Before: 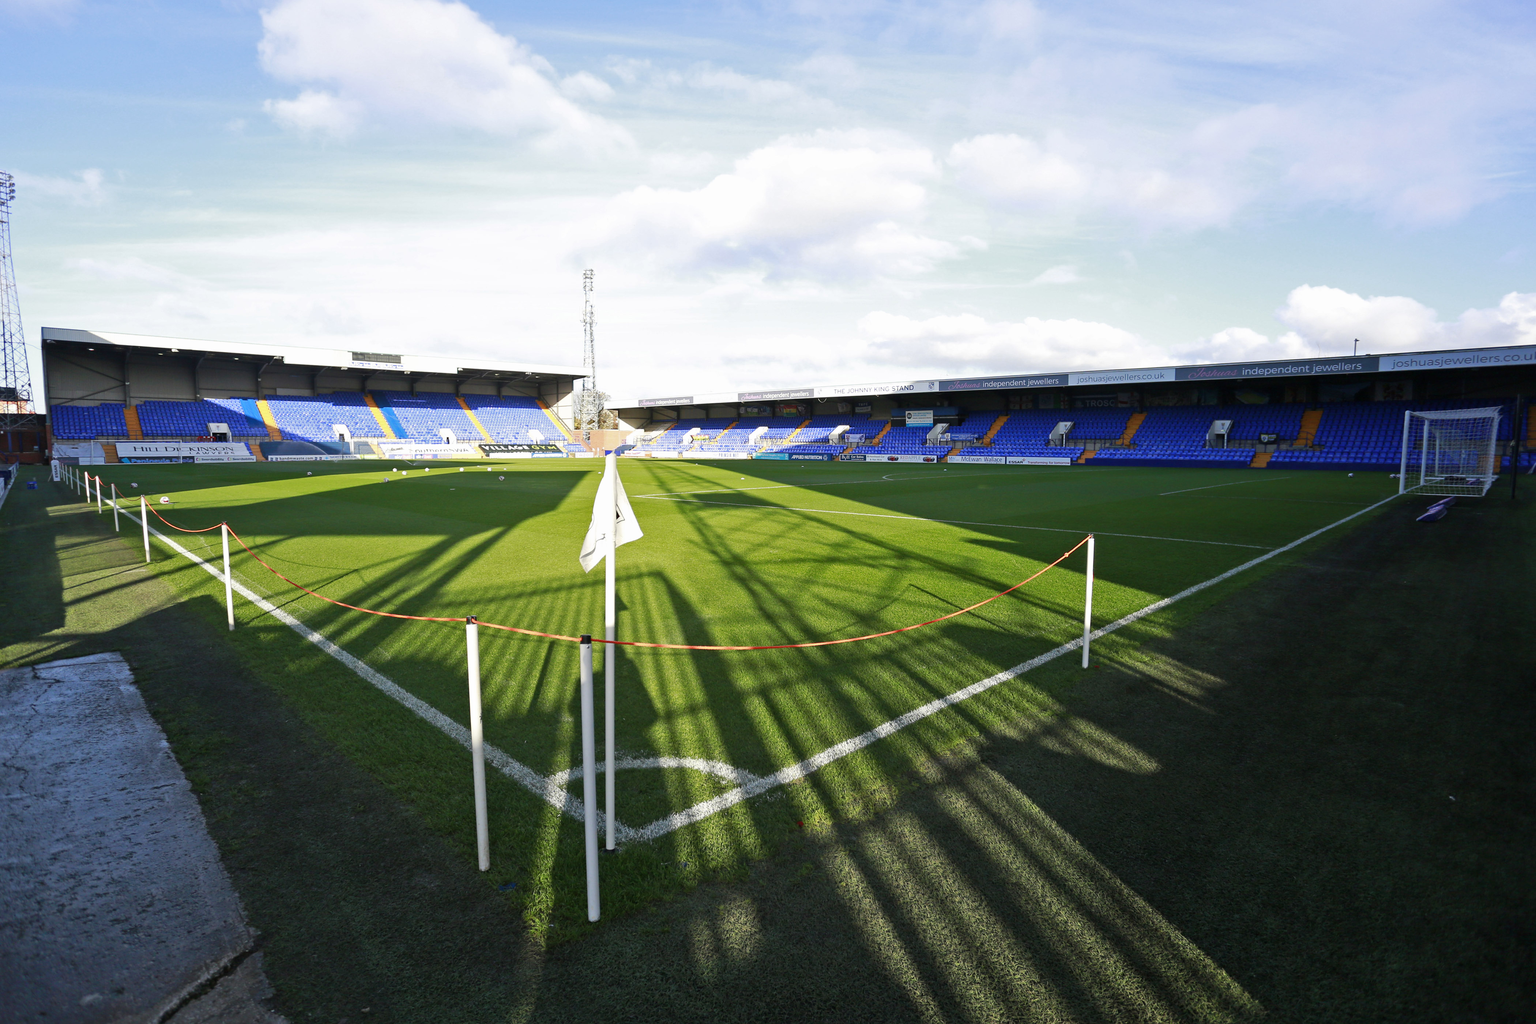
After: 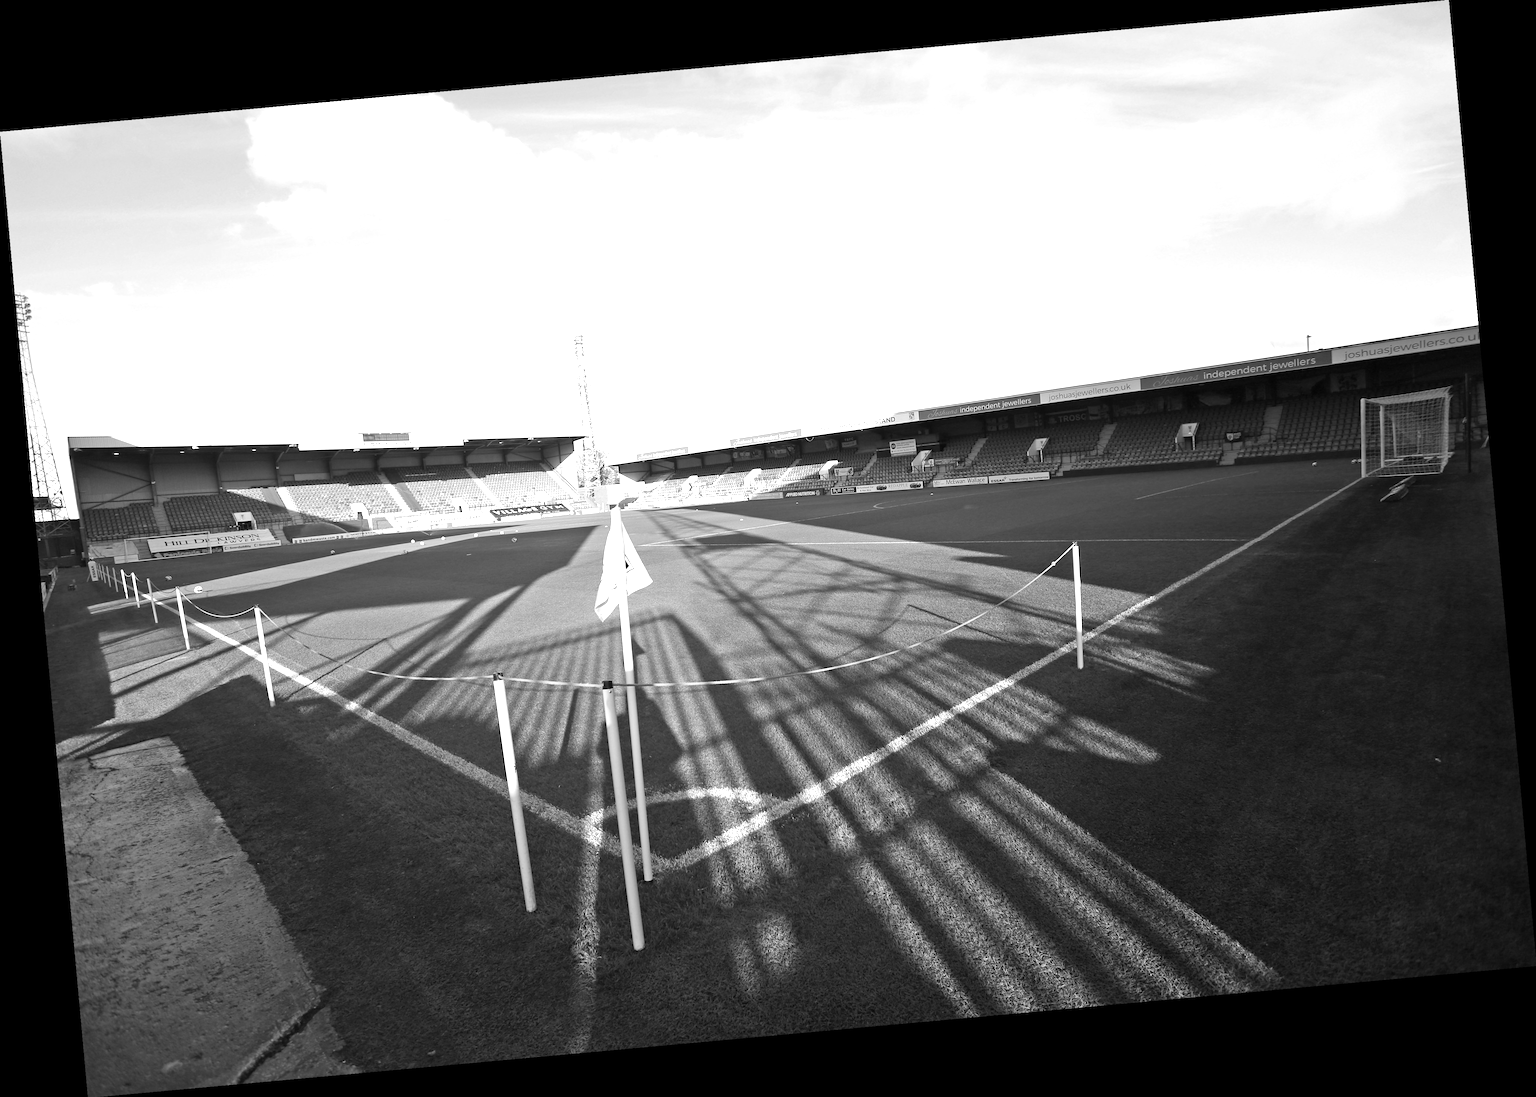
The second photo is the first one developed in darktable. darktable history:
monochrome: size 1
exposure: exposure 0.64 EV, compensate highlight preservation false
rotate and perspective: rotation -5.2°, automatic cropping off
